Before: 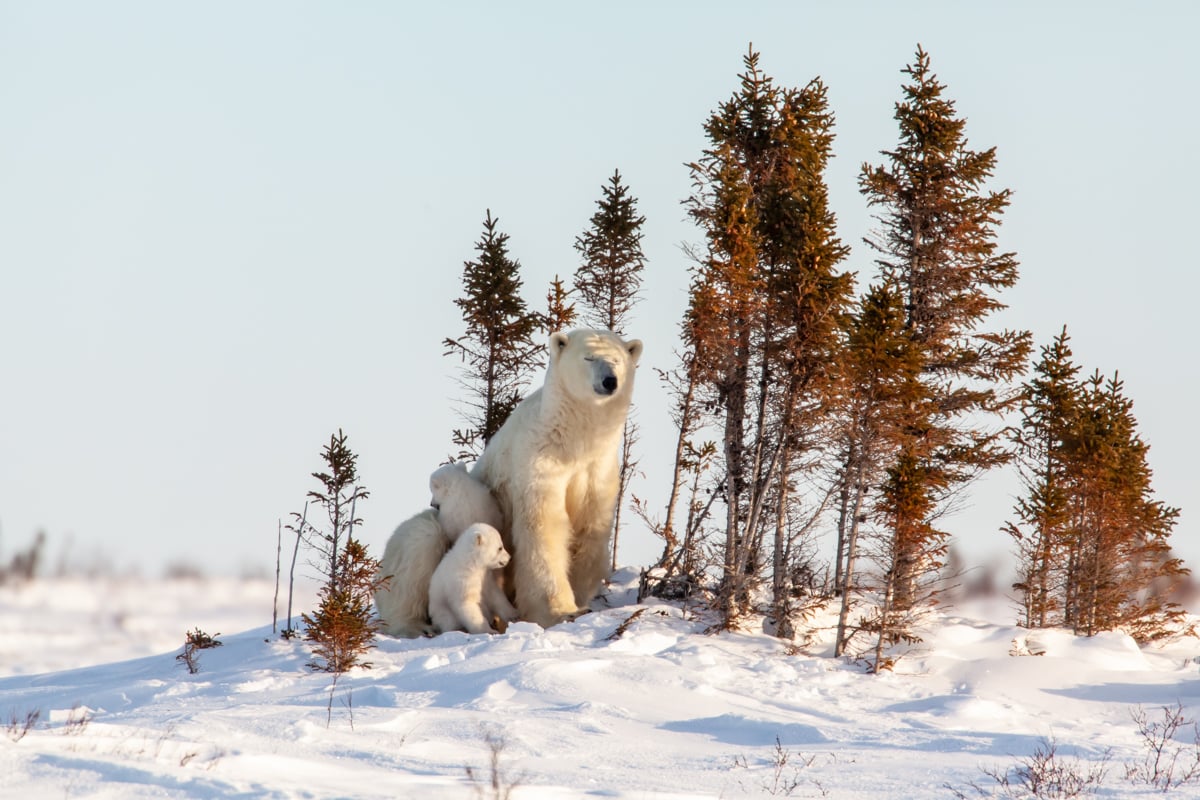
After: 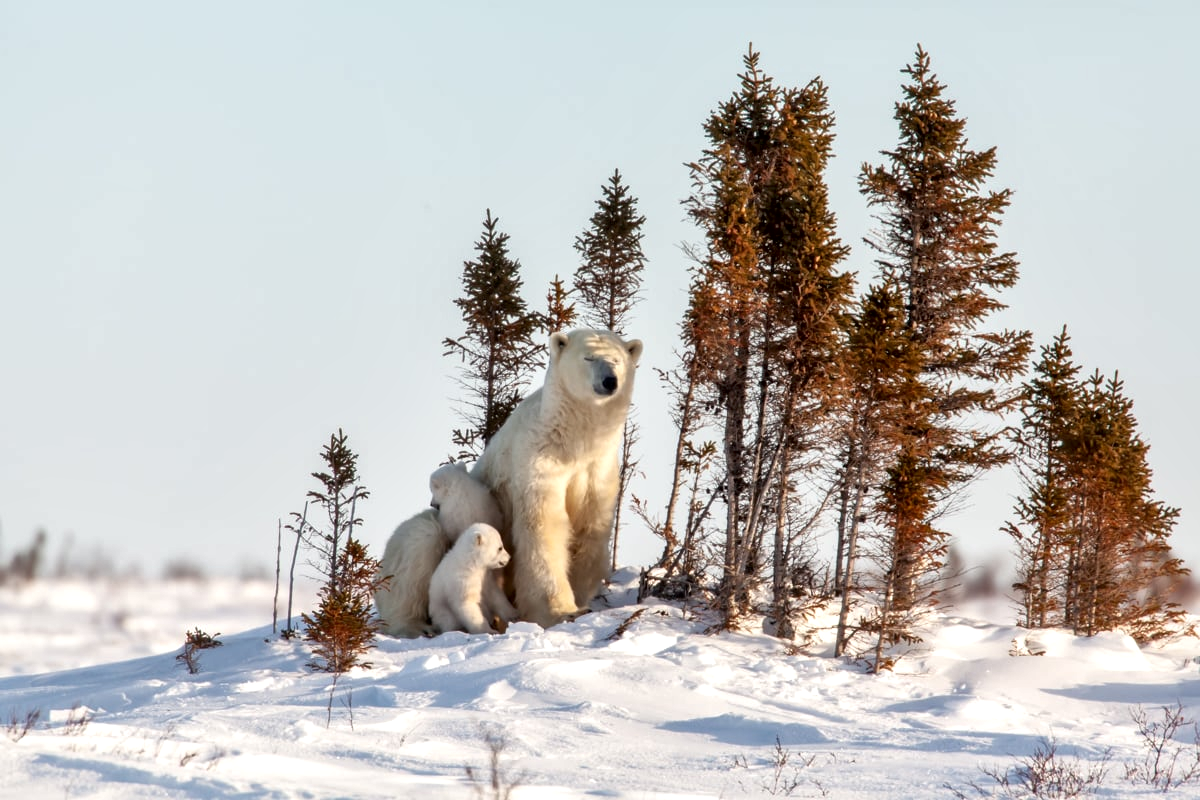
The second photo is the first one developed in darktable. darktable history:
local contrast: mode bilateral grid, contrast 21, coarseness 50, detail 171%, midtone range 0.2
